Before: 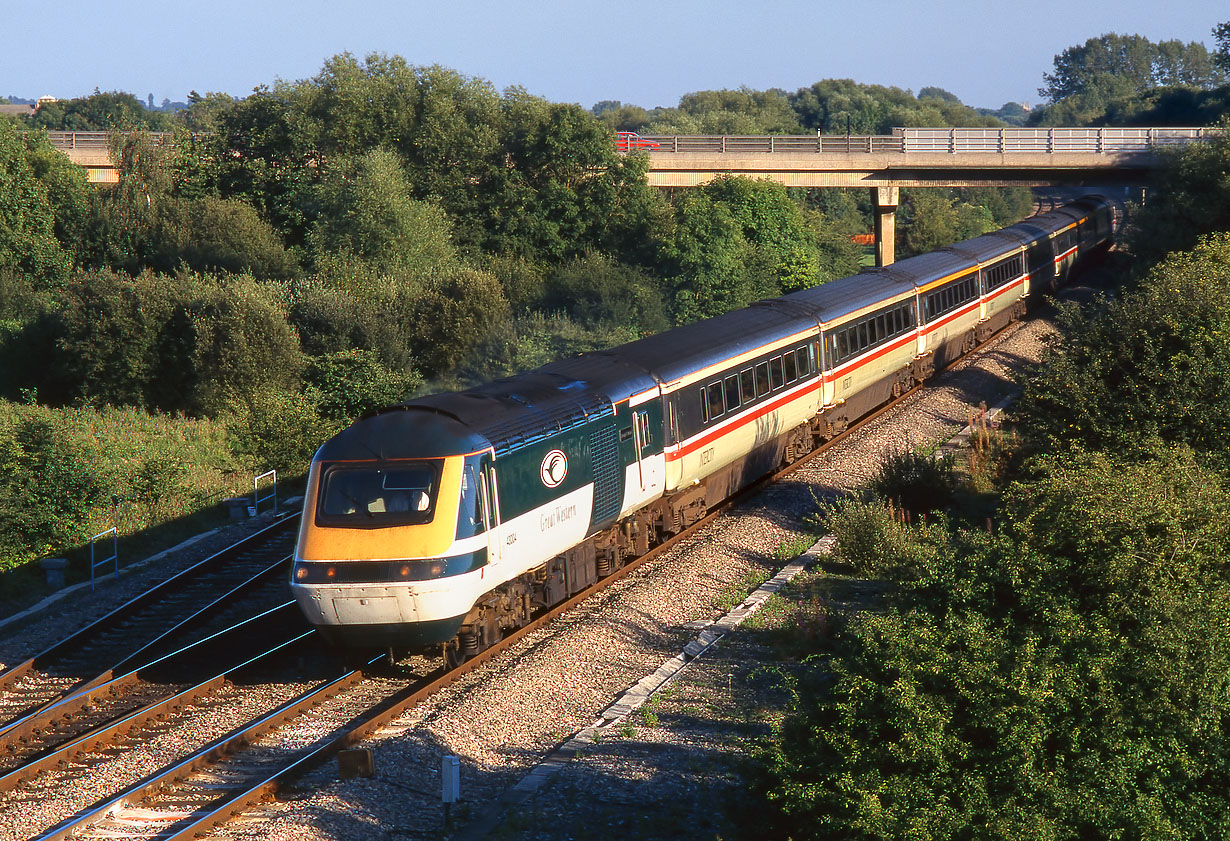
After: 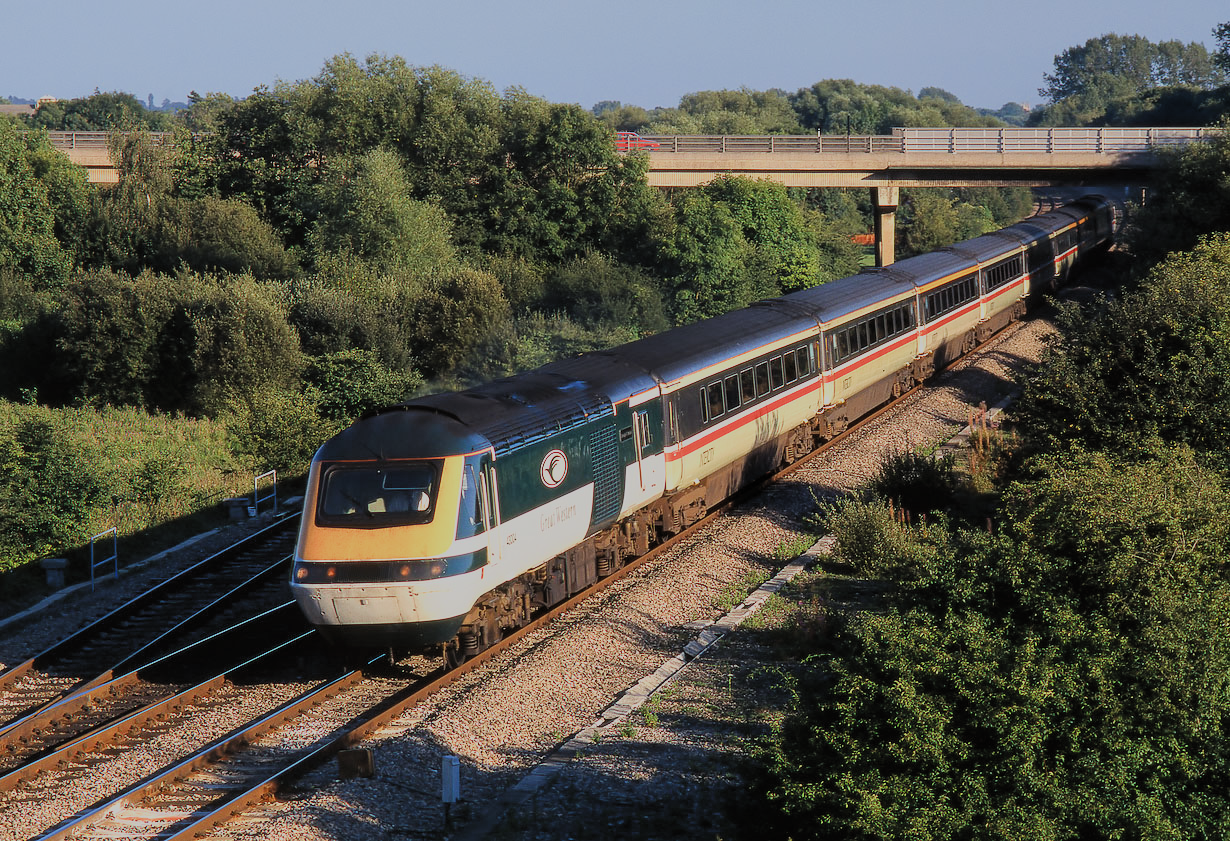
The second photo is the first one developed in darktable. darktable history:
filmic rgb: black relative exposure -6.77 EV, white relative exposure 5.89 EV, hardness 2.71, color science v5 (2021), contrast in shadows safe, contrast in highlights safe
